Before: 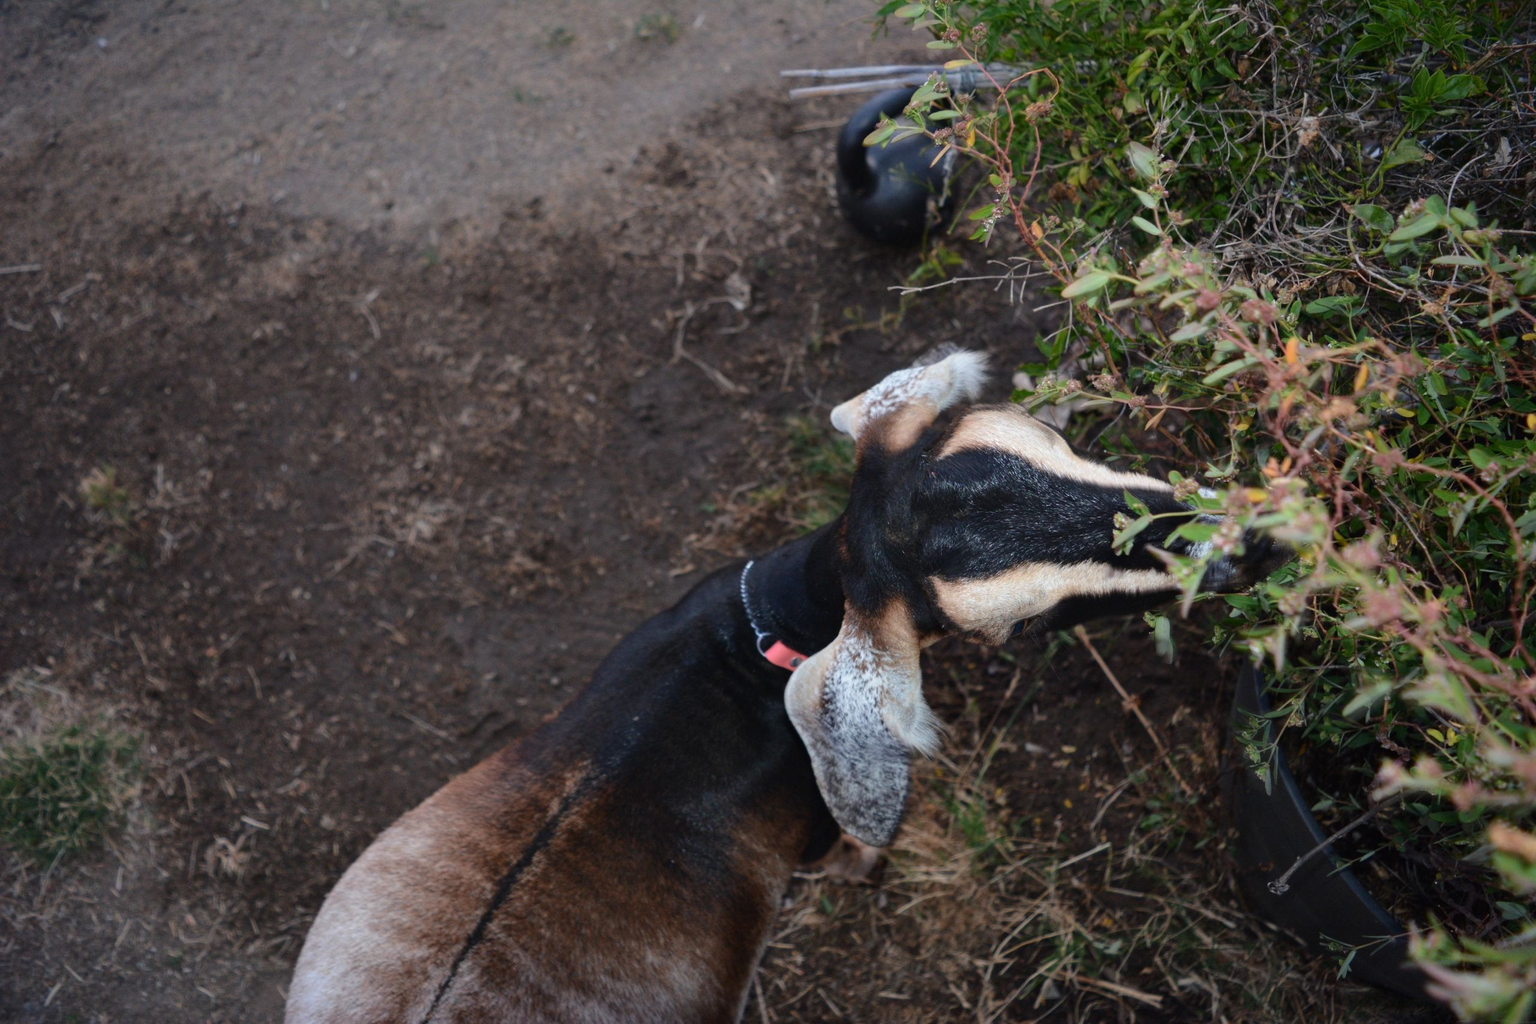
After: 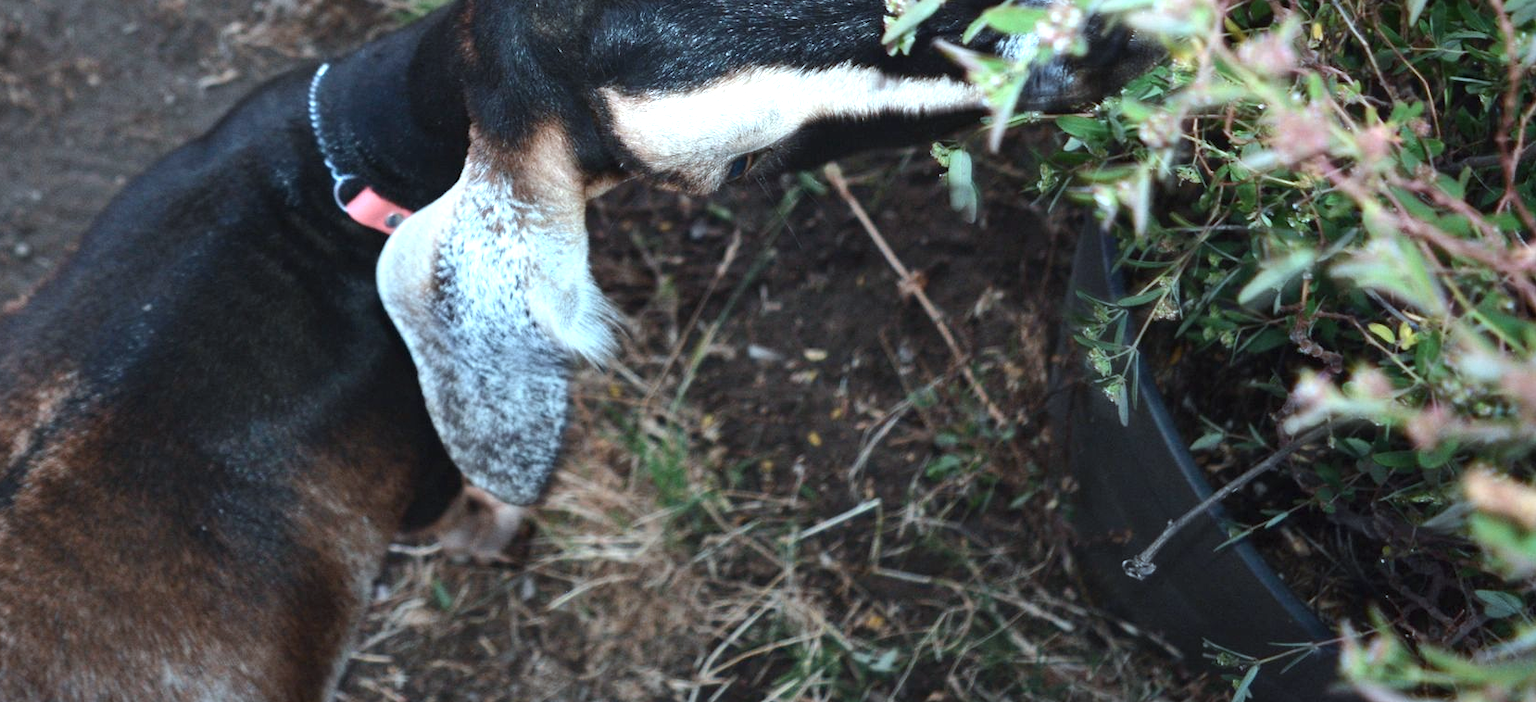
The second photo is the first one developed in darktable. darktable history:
crop and rotate: left 35.209%, top 50.745%, bottom 4.828%
contrast brightness saturation: saturation 0.184
exposure: black level correction 0, exposure 1.095 EV, compensate highlight preservation false
color correction: highlights a* -13.37, highlights b* -18.1, saturation 0.702
